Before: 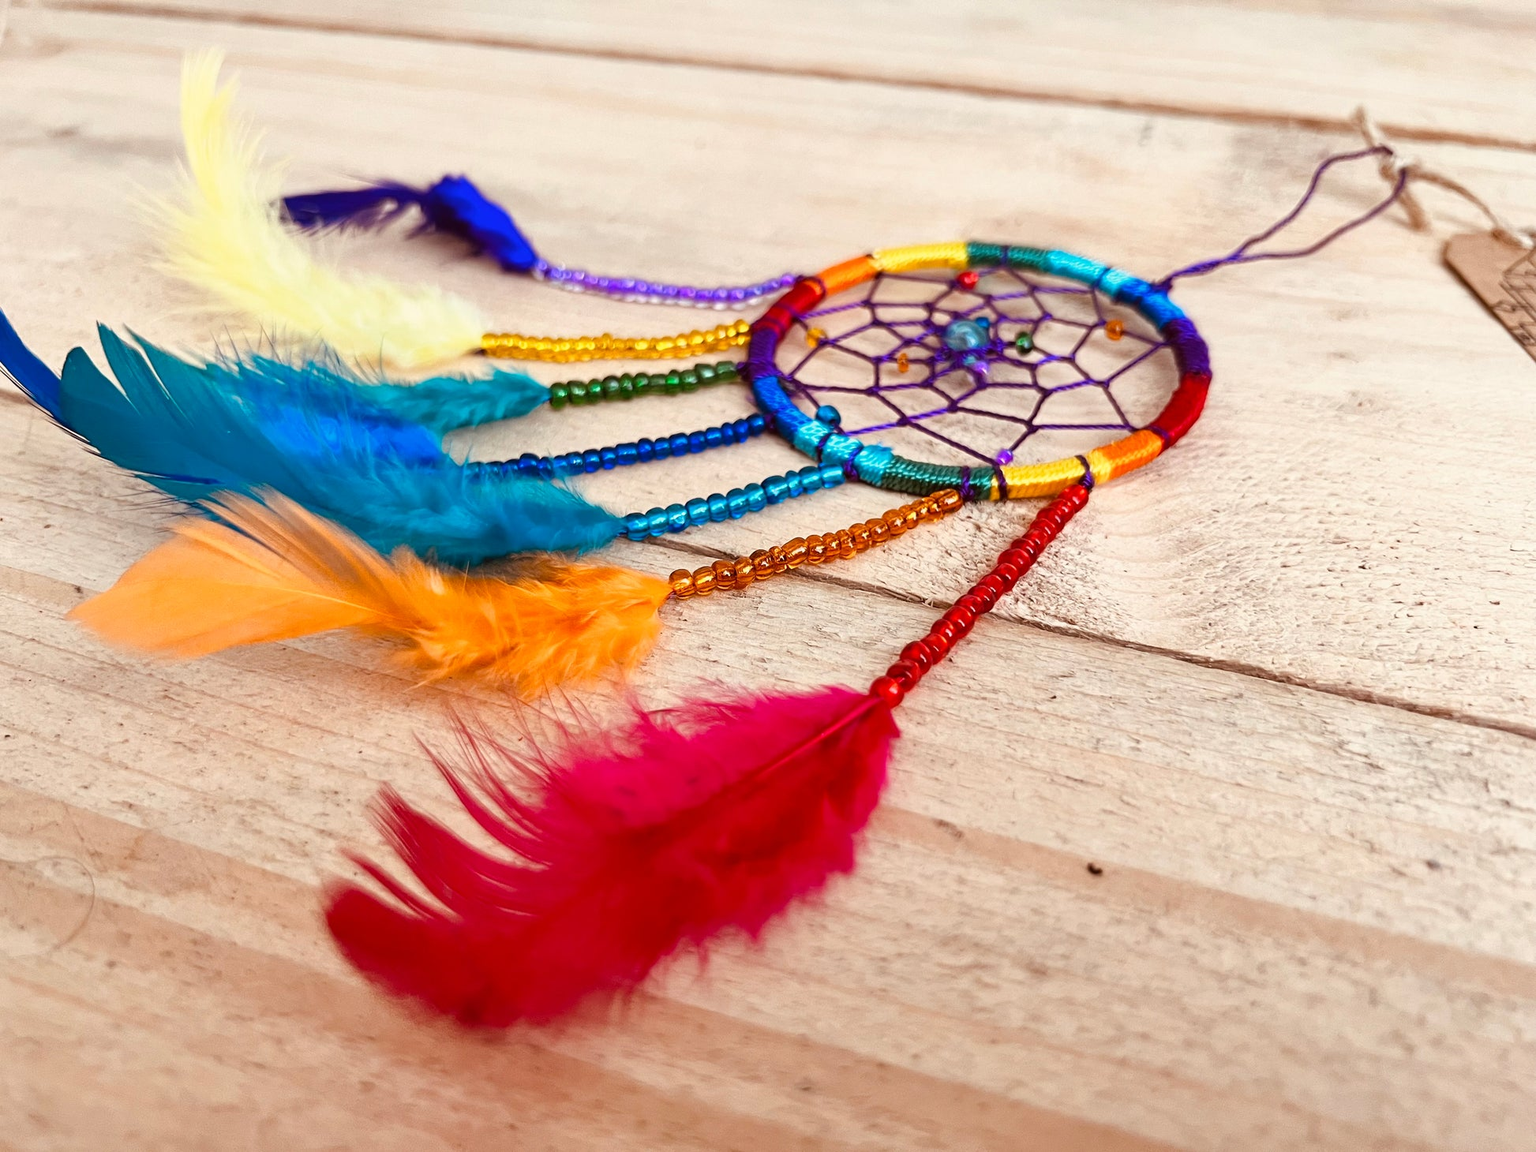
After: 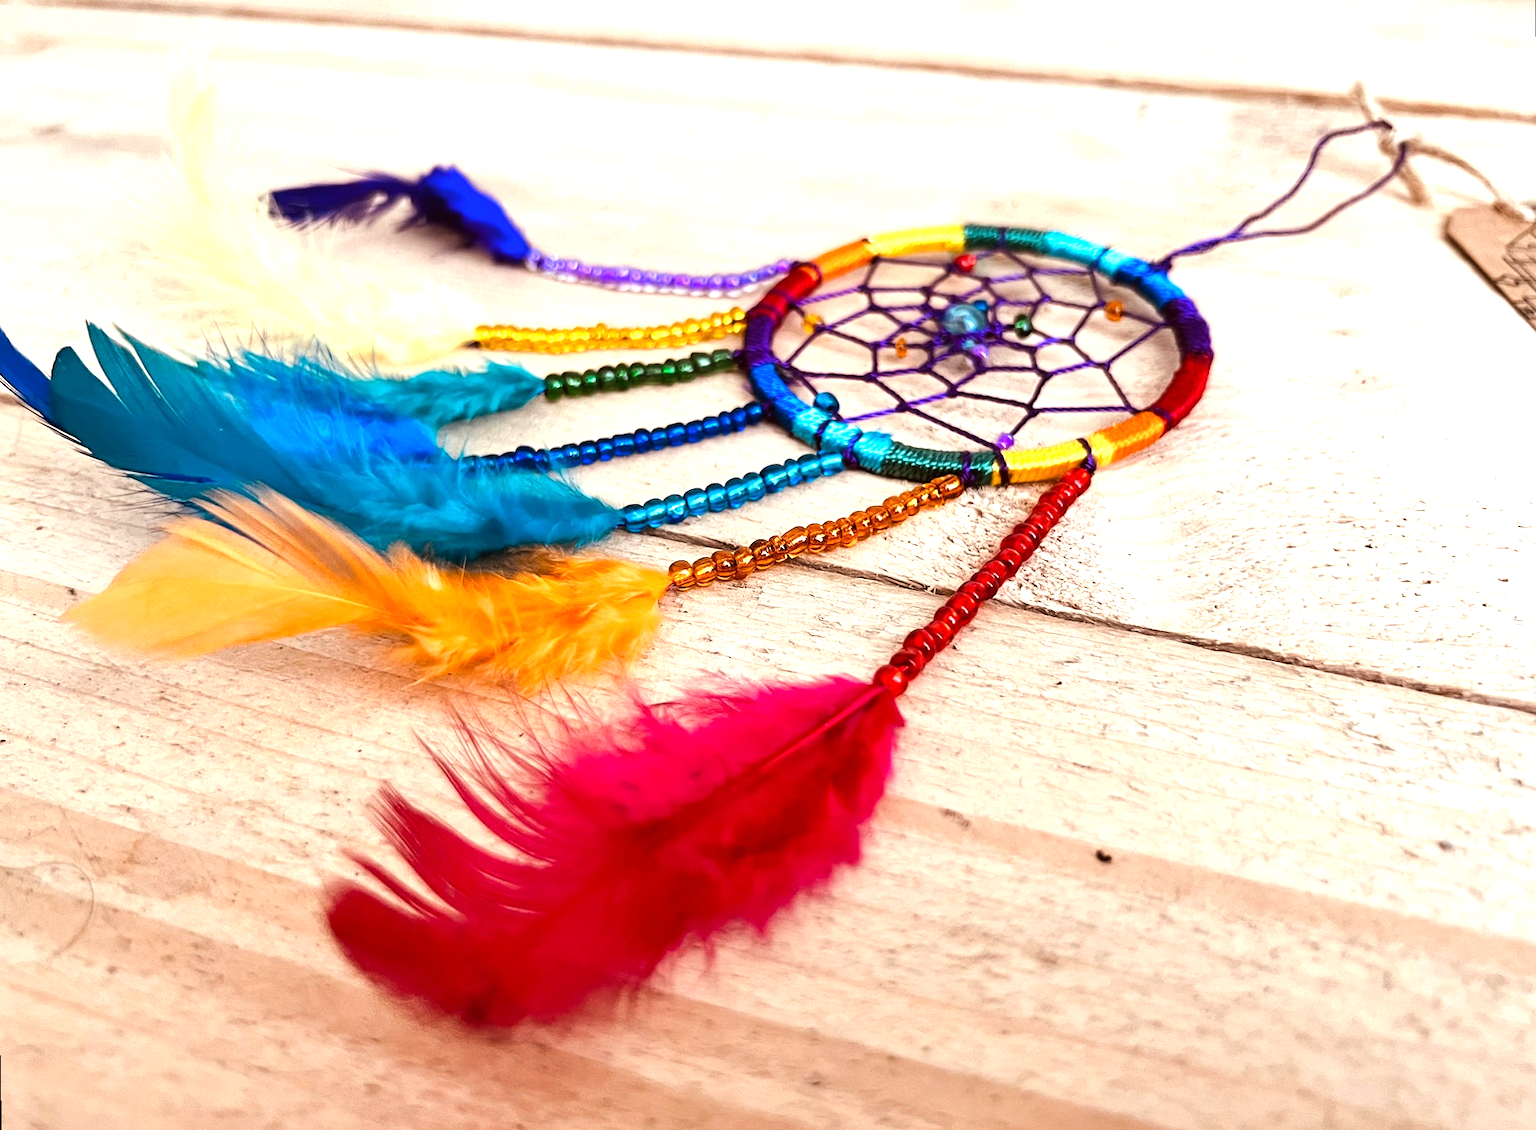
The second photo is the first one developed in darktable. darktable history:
tone equalizer: -8 EV -0.75 EV, -7 EV -0.7 EV, -6 EV -0.6 EV, -5 EV -0.4 EV, -3 EV 0.4 EV, -2 EV 0.6 EV, -1 EV 0.7 EV, +0 EV 0.75 EV, edges refinement/feathering 500, mask exposure compensation -1.57 EV, preserve details no
rotate and perspective: rotation -1°, crop left 0.011, crop right 0.989, crop top 0.025, crop bottom 0.975
